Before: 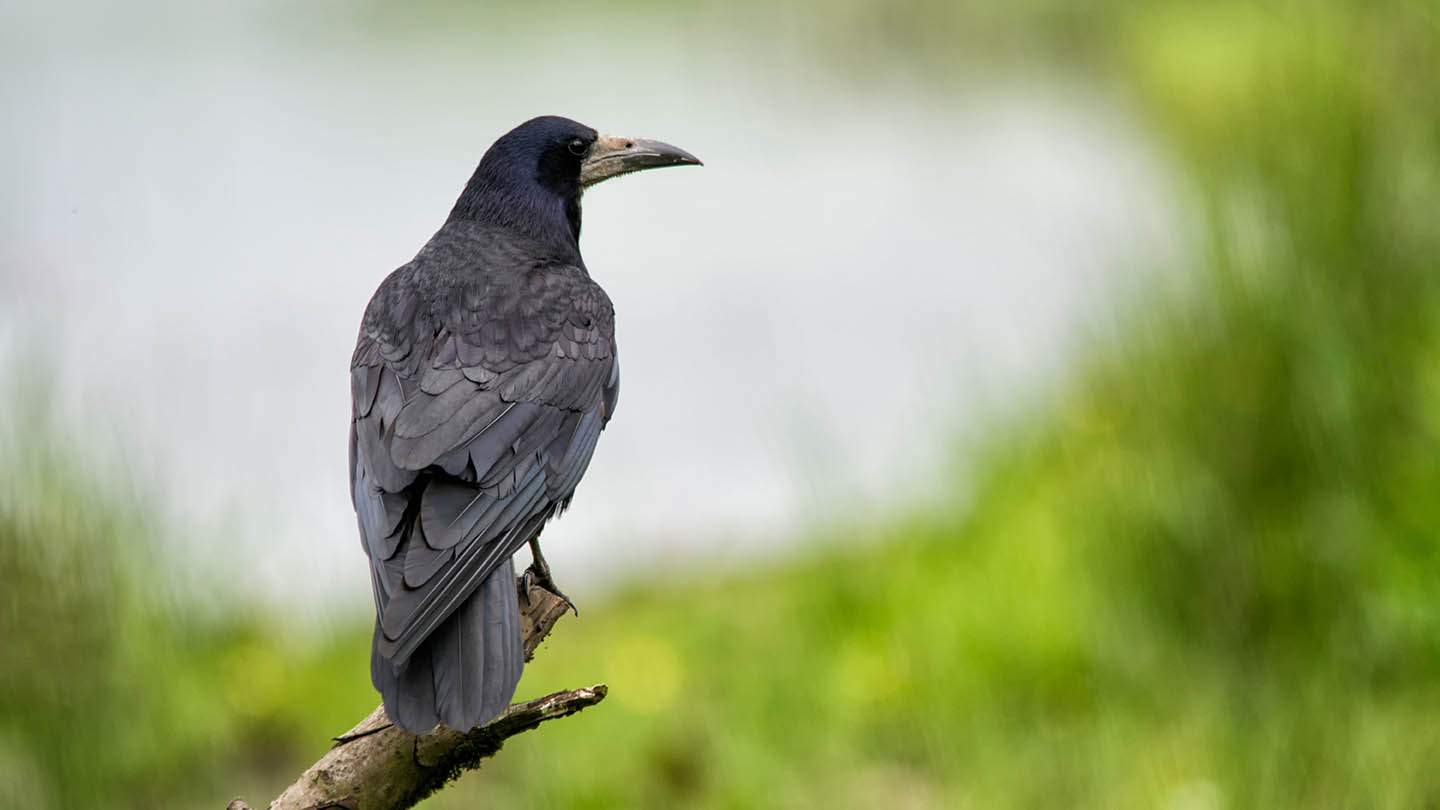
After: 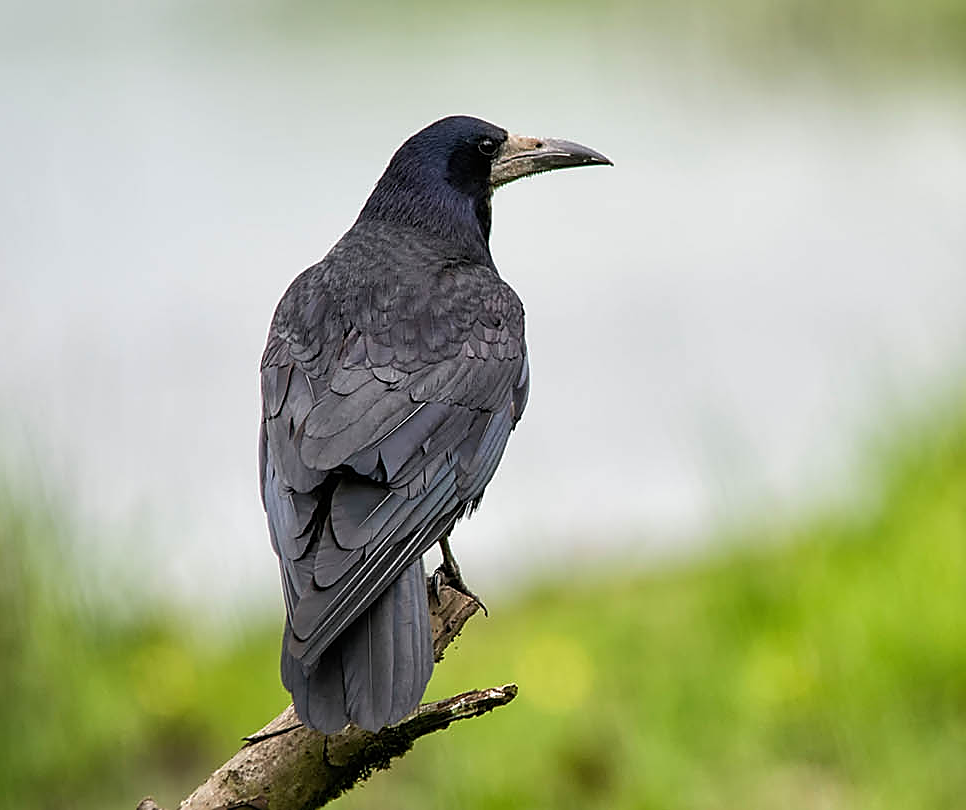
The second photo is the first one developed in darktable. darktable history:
sharpen: radius 1.353, amount 1.256, threshold 0.672
crop and rotate: left 6.286%, right 26.628%
color correction: highlights b* -0.039, saturation 0.99
